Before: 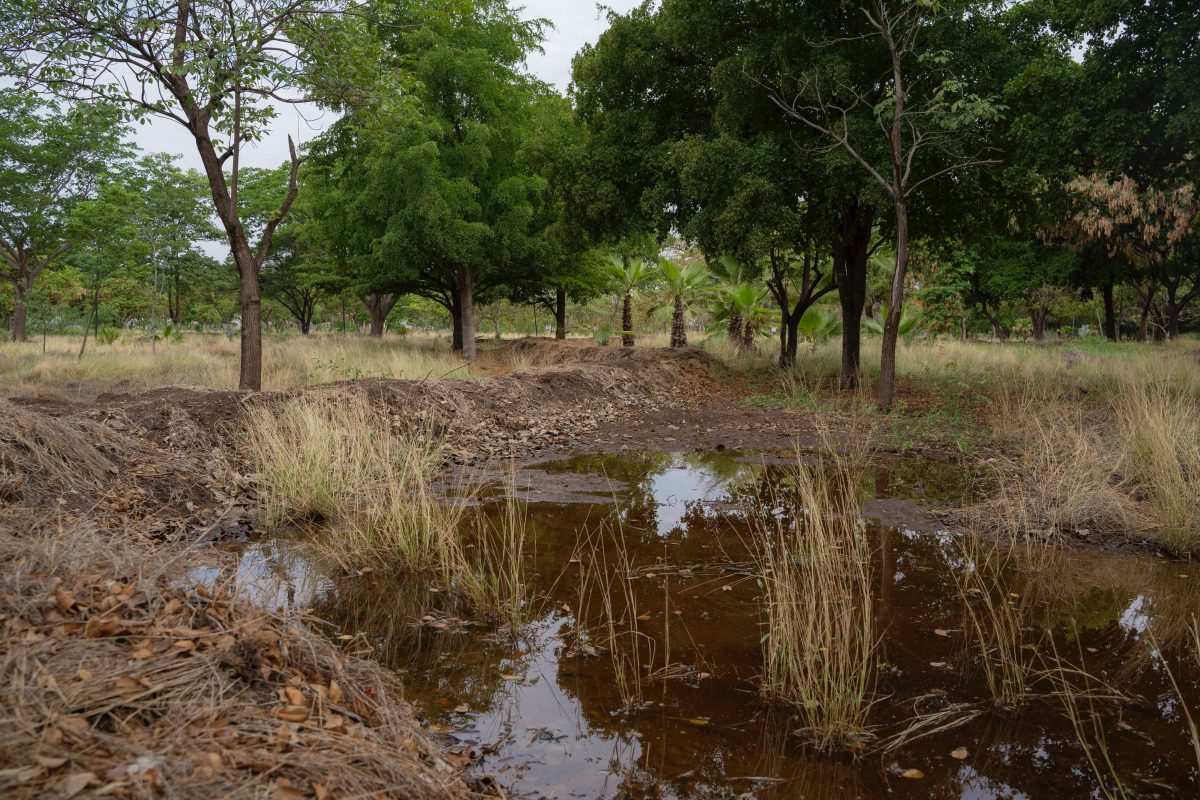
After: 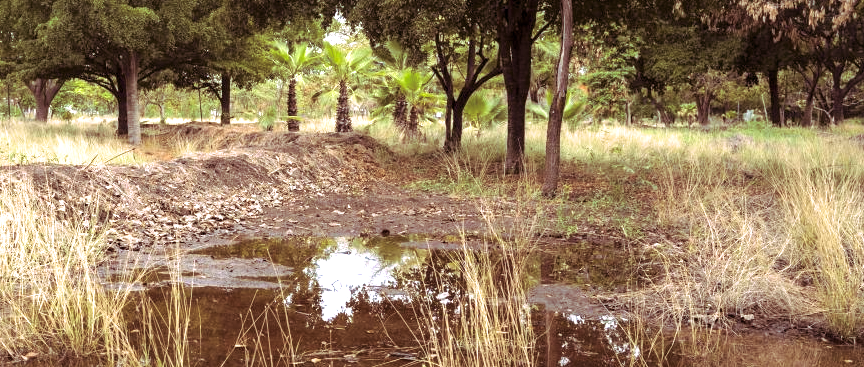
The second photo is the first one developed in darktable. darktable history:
white balance: red 0.982, blue 1.018
exposure: black level correction 0.001, exposure 1.646 EV, compensate exposure bias true, compensate highlight preservation false
crop and rotate: left 27.938%, top 27.046%, bottom 27.046%
color contrast: green-magenta contrast 0.81
split-toning: highlights › hue 298.8°, highlights › saturation 0.73, compress 41.76%
rgb curve: mode RGB, independent channels
